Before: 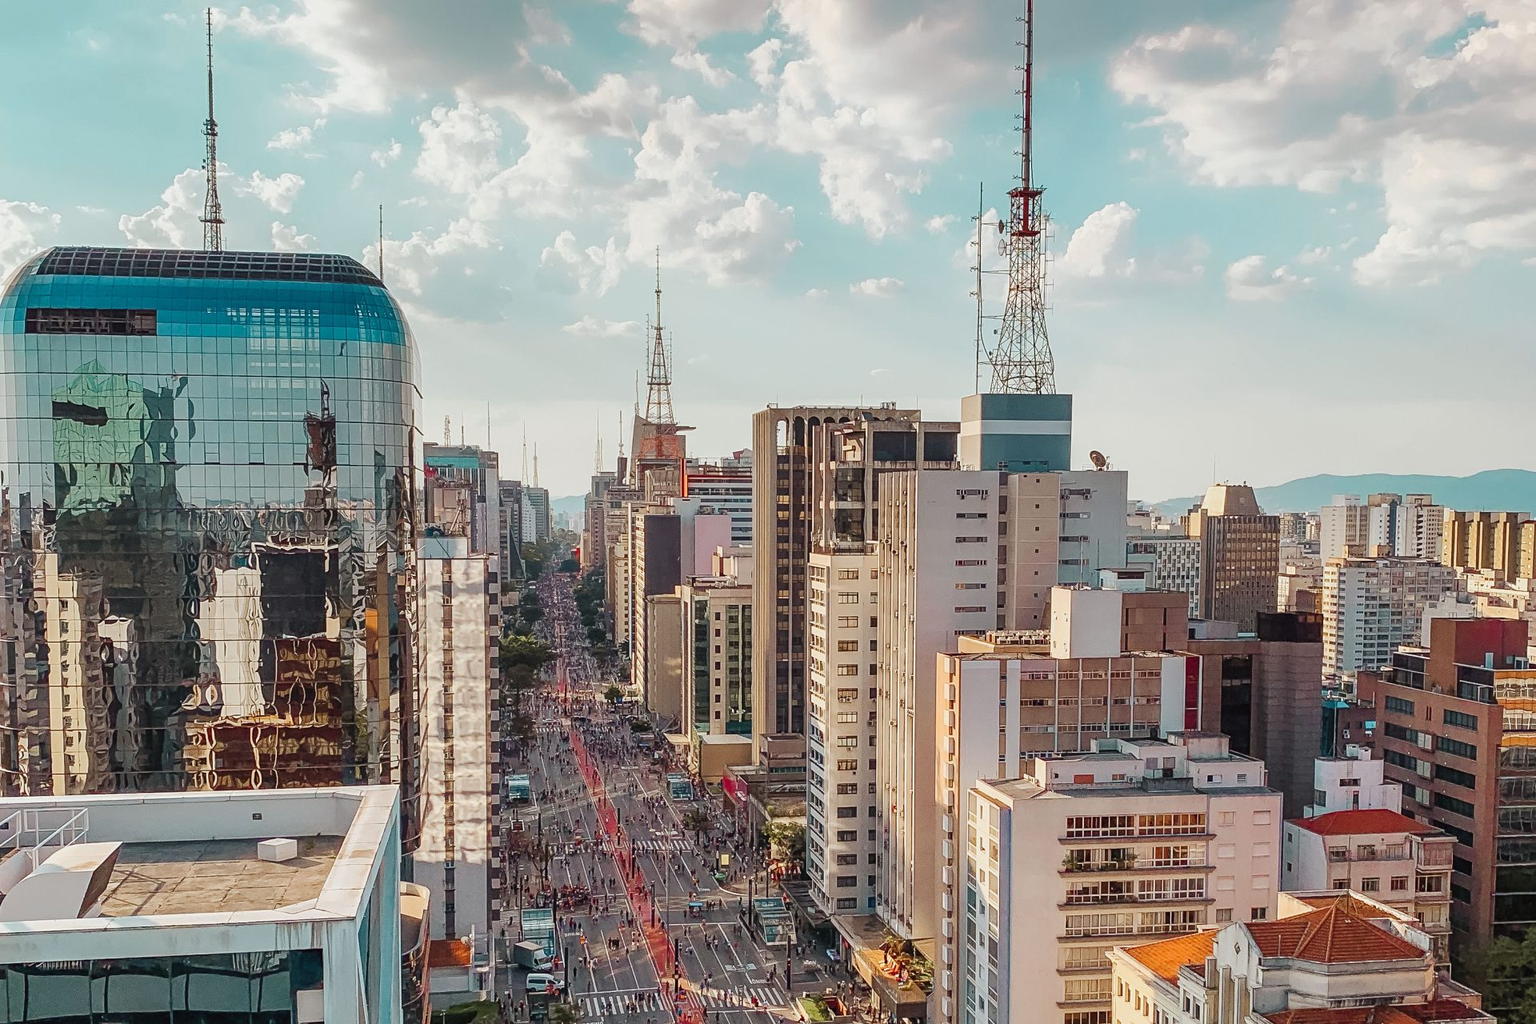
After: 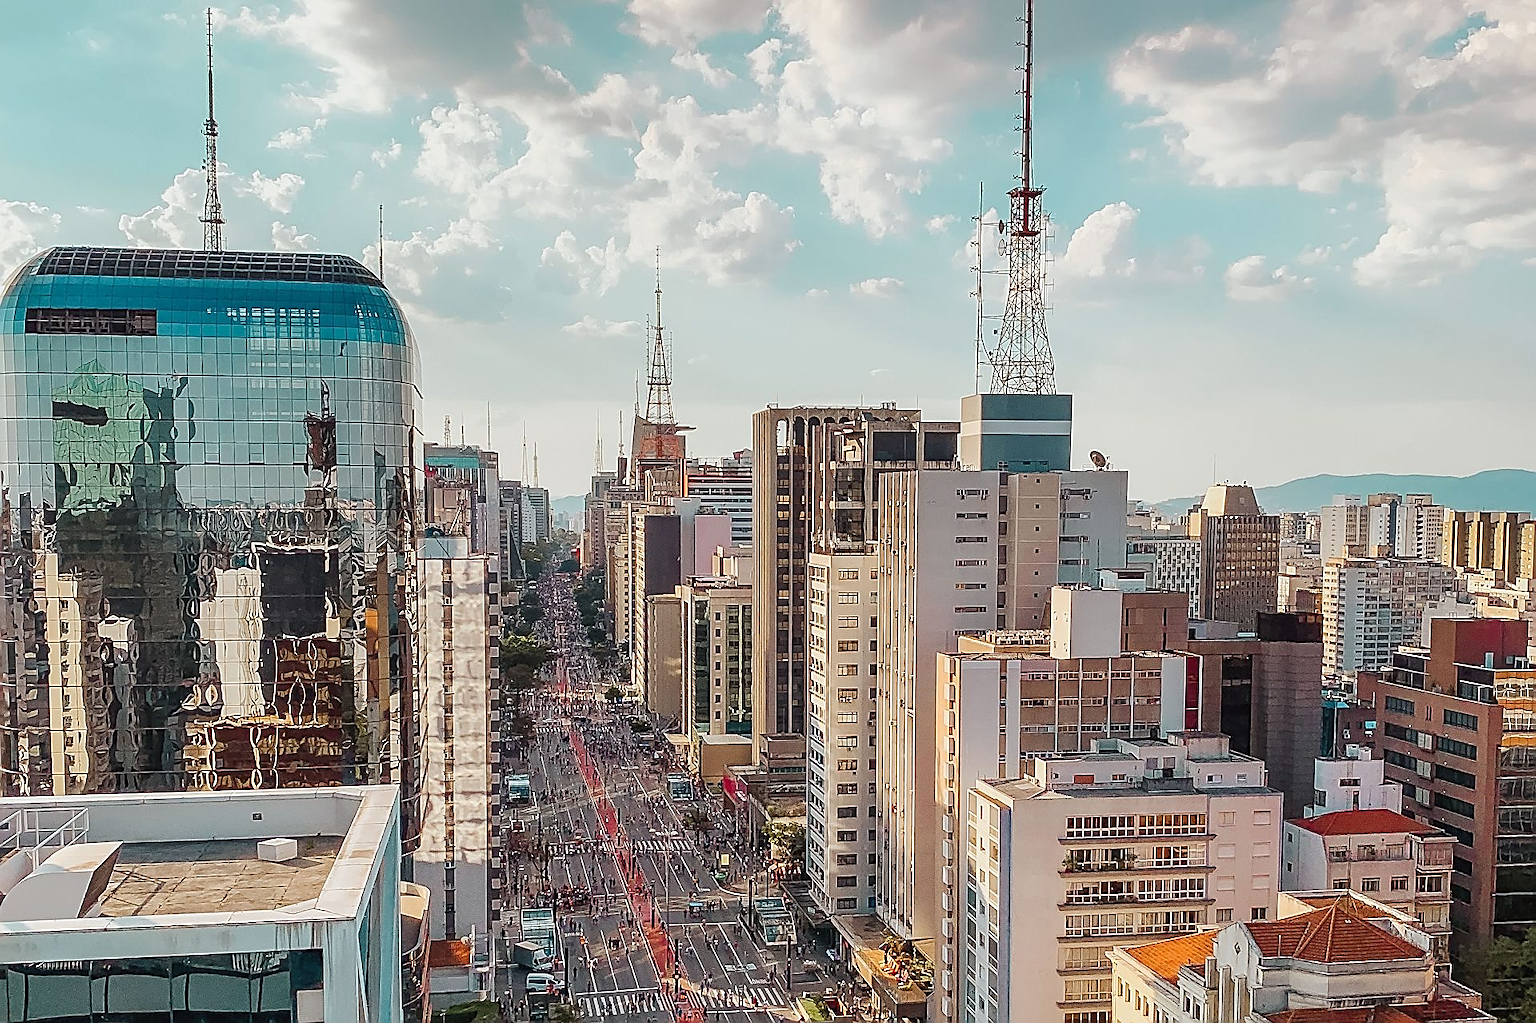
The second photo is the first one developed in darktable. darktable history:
crop: bottom 0.071%
sharpen: radius 1.4, amount 1.25, threshold 0.7
